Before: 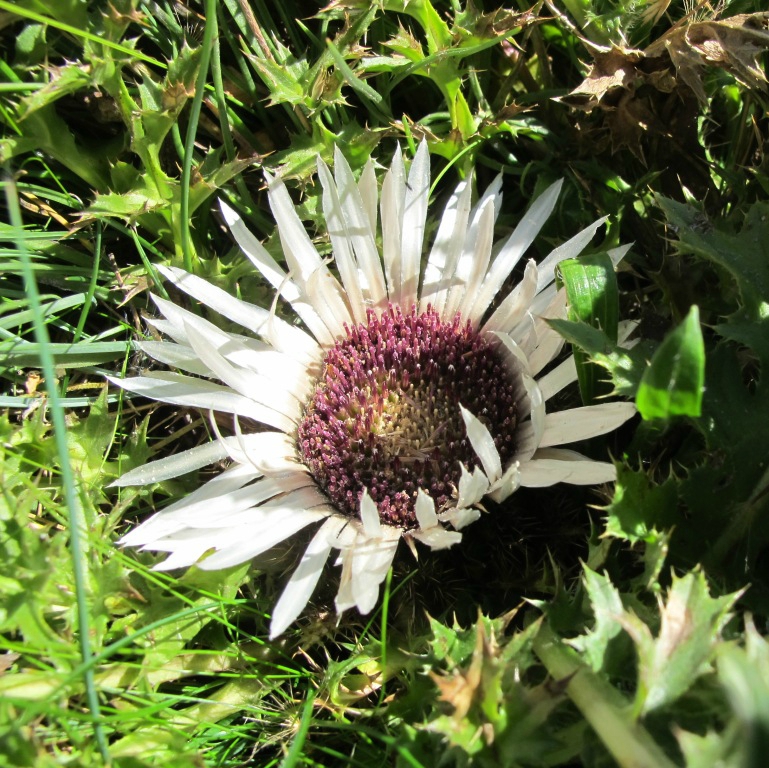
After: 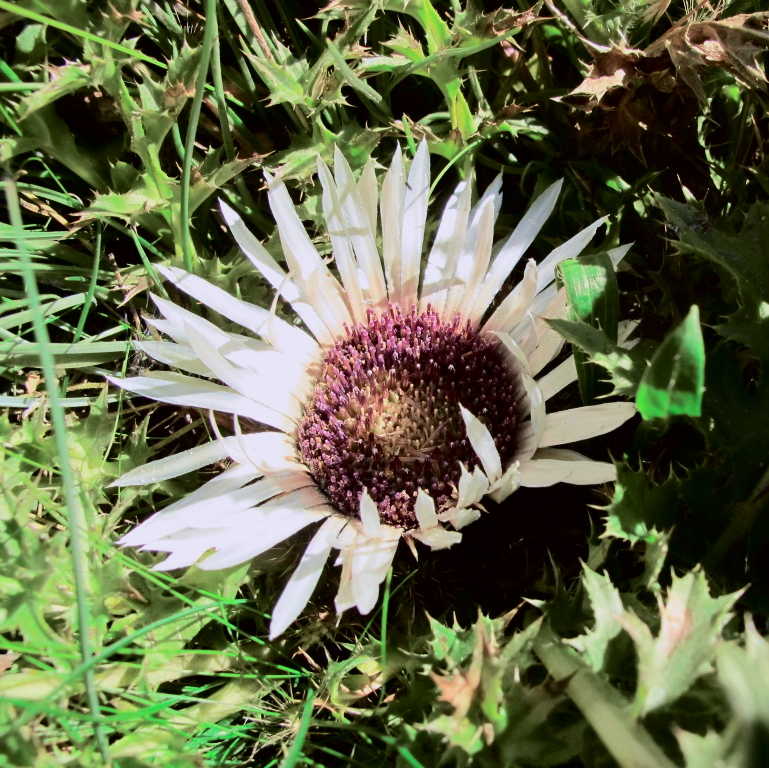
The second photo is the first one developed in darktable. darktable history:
white balance: red 0.984, blue 1.059
tone curve: curves: ch0 [(0, 0) (0.049, 0.01) (0.154, 0.081) (0.491, 0.519) (0.748, 0.765) (1, 0.919)]; ch1 [(0, 0) (0.172, 0.123) (0.317, 0.272) (0.401, 0.422) (0.489, 0.496) (0.531, 0.557) (0.615, 0.612) (0.741, 0.783) (1, 1)]; ch2 [(0, 0) (0.411, 0.424) (0.483, 0.478) (0.544, 0.56) (0.686, 0.638) (1, 1)], color space Lab, independent channels, preserve colors none
